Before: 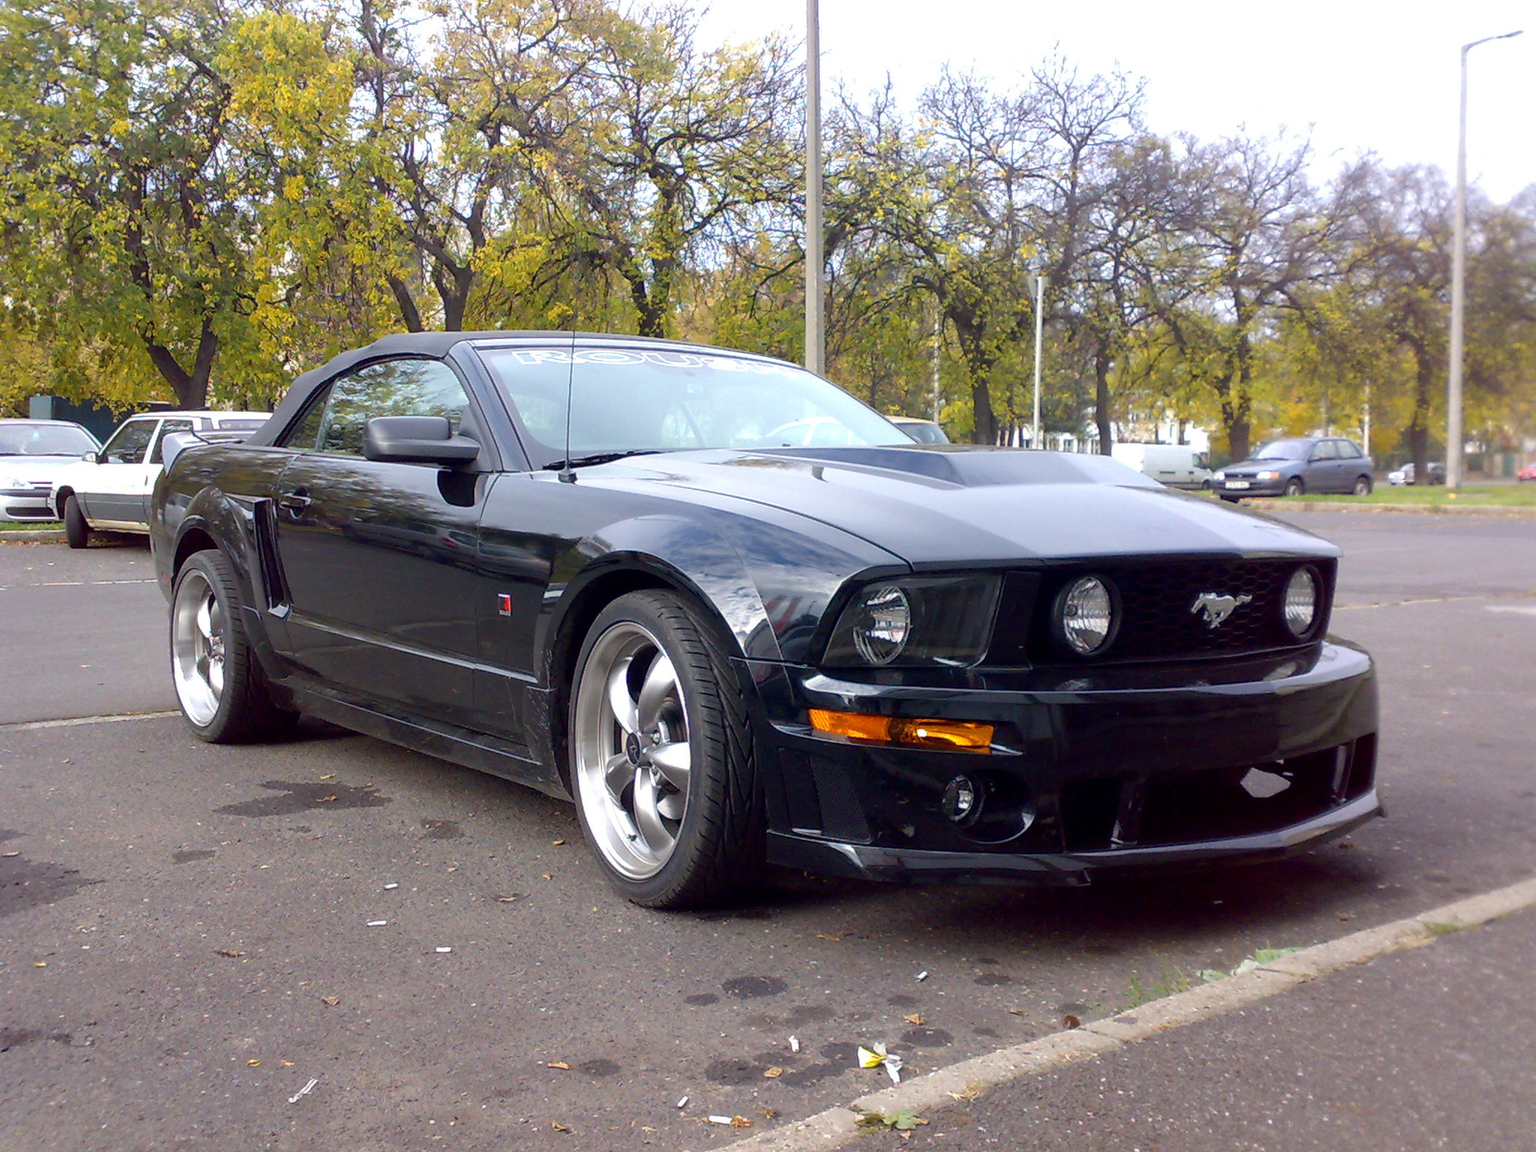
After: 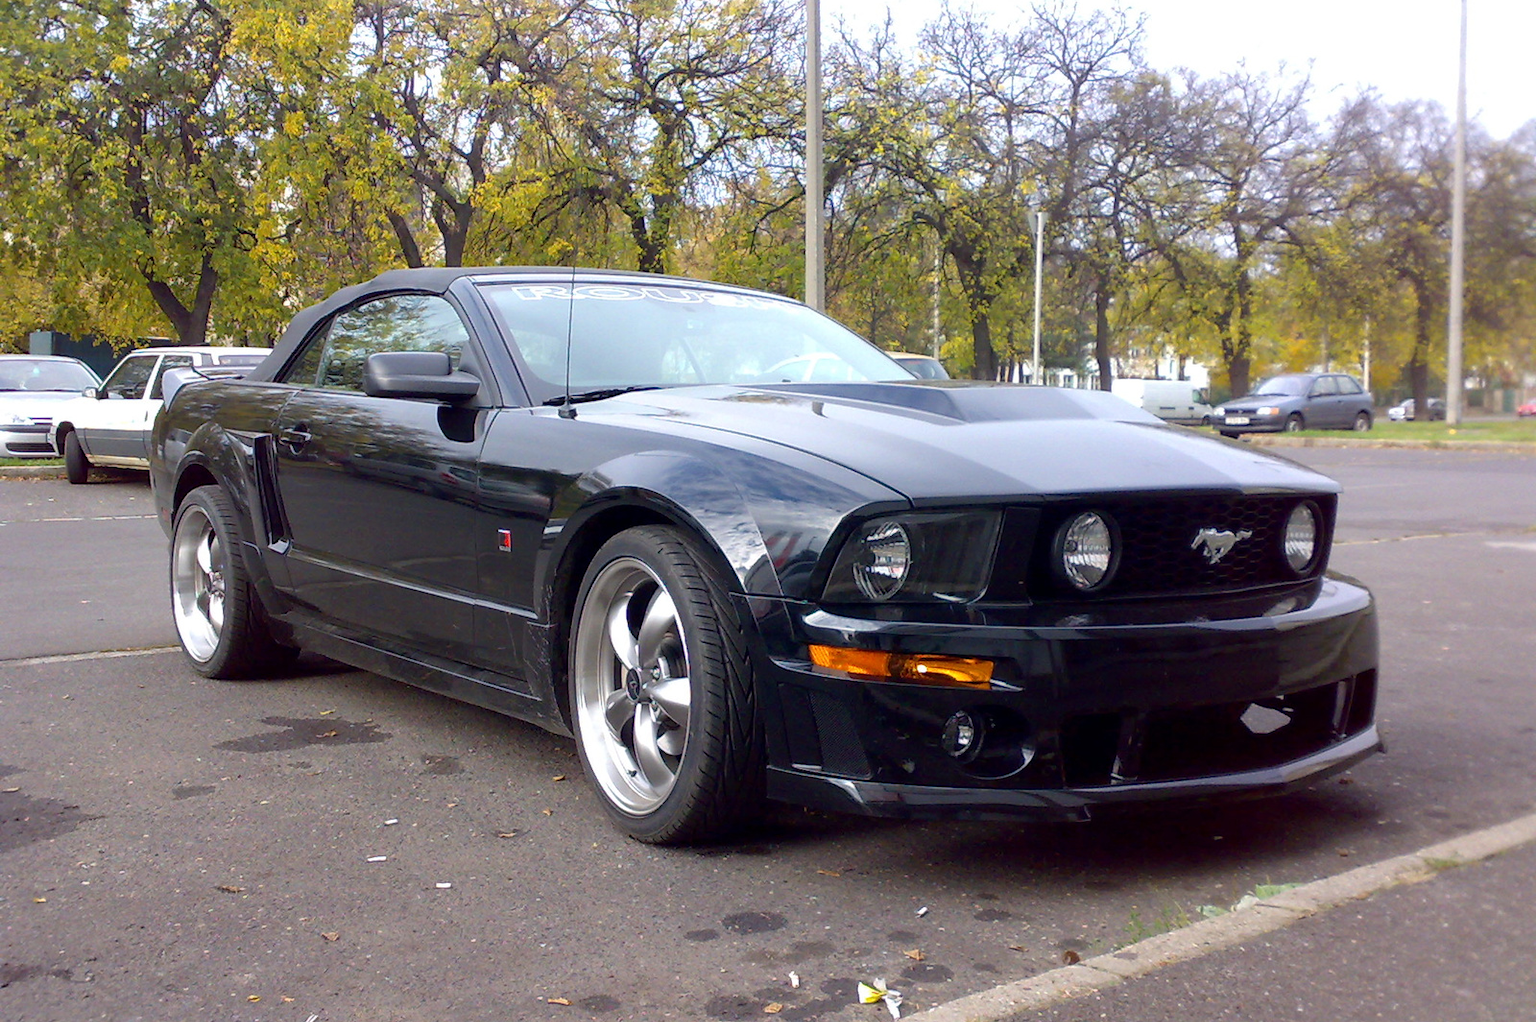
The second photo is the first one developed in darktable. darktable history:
crop and rotate: top 5.609%, bottom 5.609%
exposure: compensate highlight preservation false
